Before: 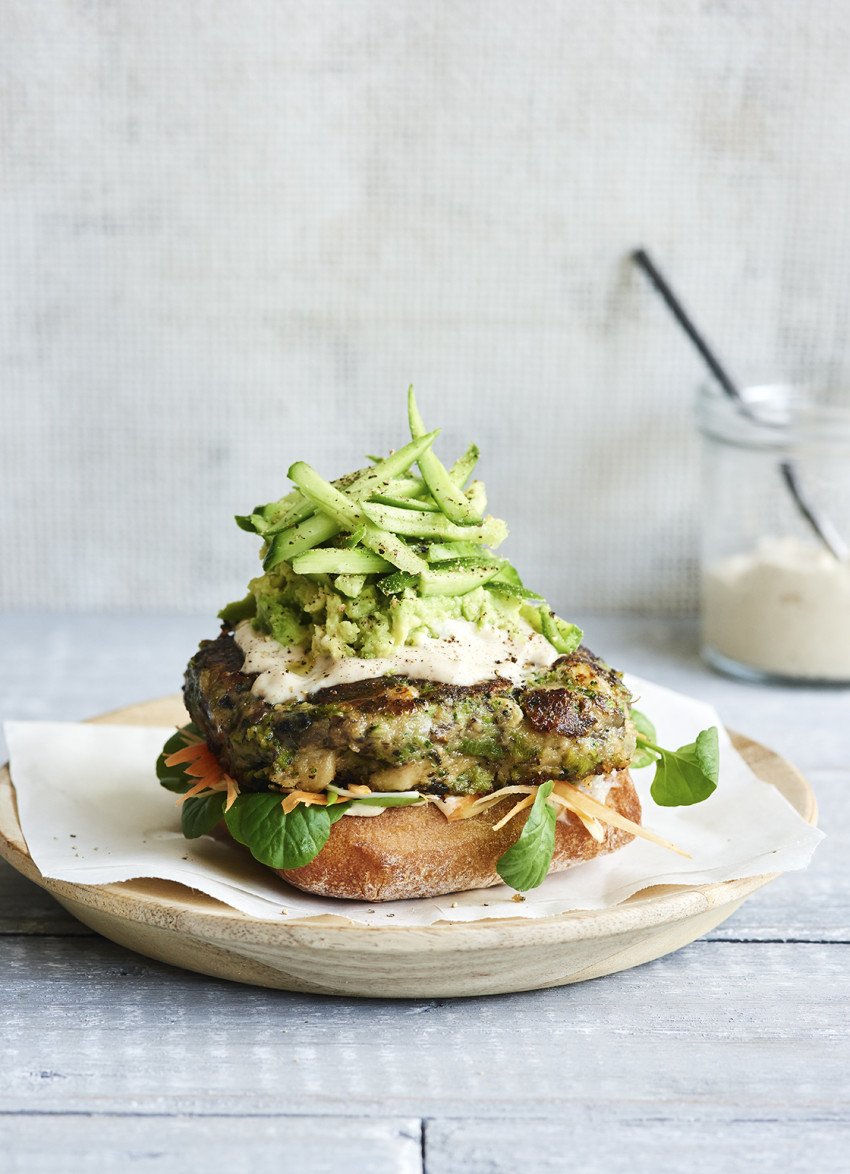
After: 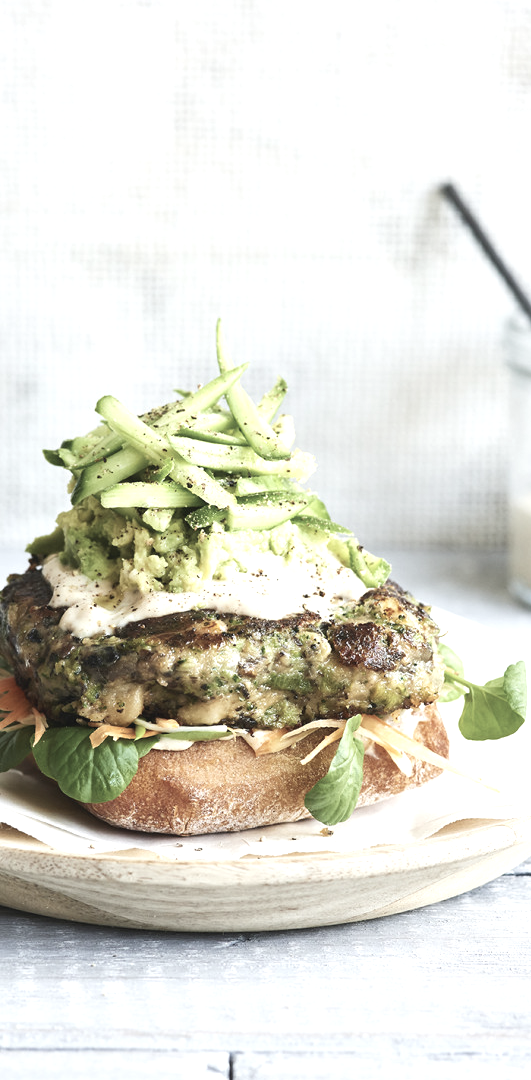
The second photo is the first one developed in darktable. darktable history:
contrast brightness saturation: contrast -0.056, saturation -0.401
exposure: exposure 0.634 EV, compensate highlight preservation false
crop and rotate: left 22.751%, top 5.627%, right 14.685%, bottom 2.356%
